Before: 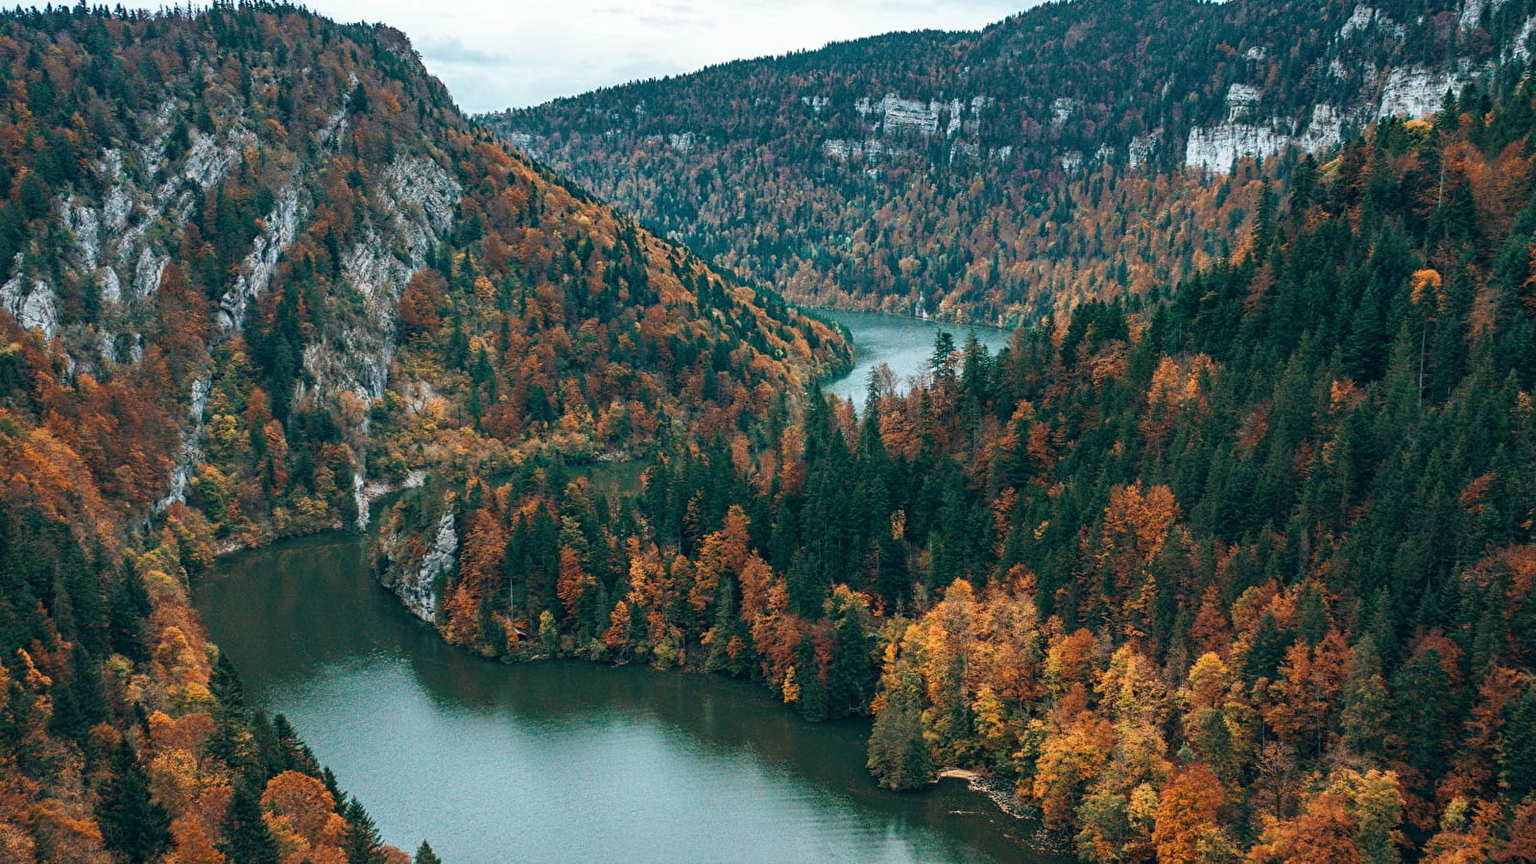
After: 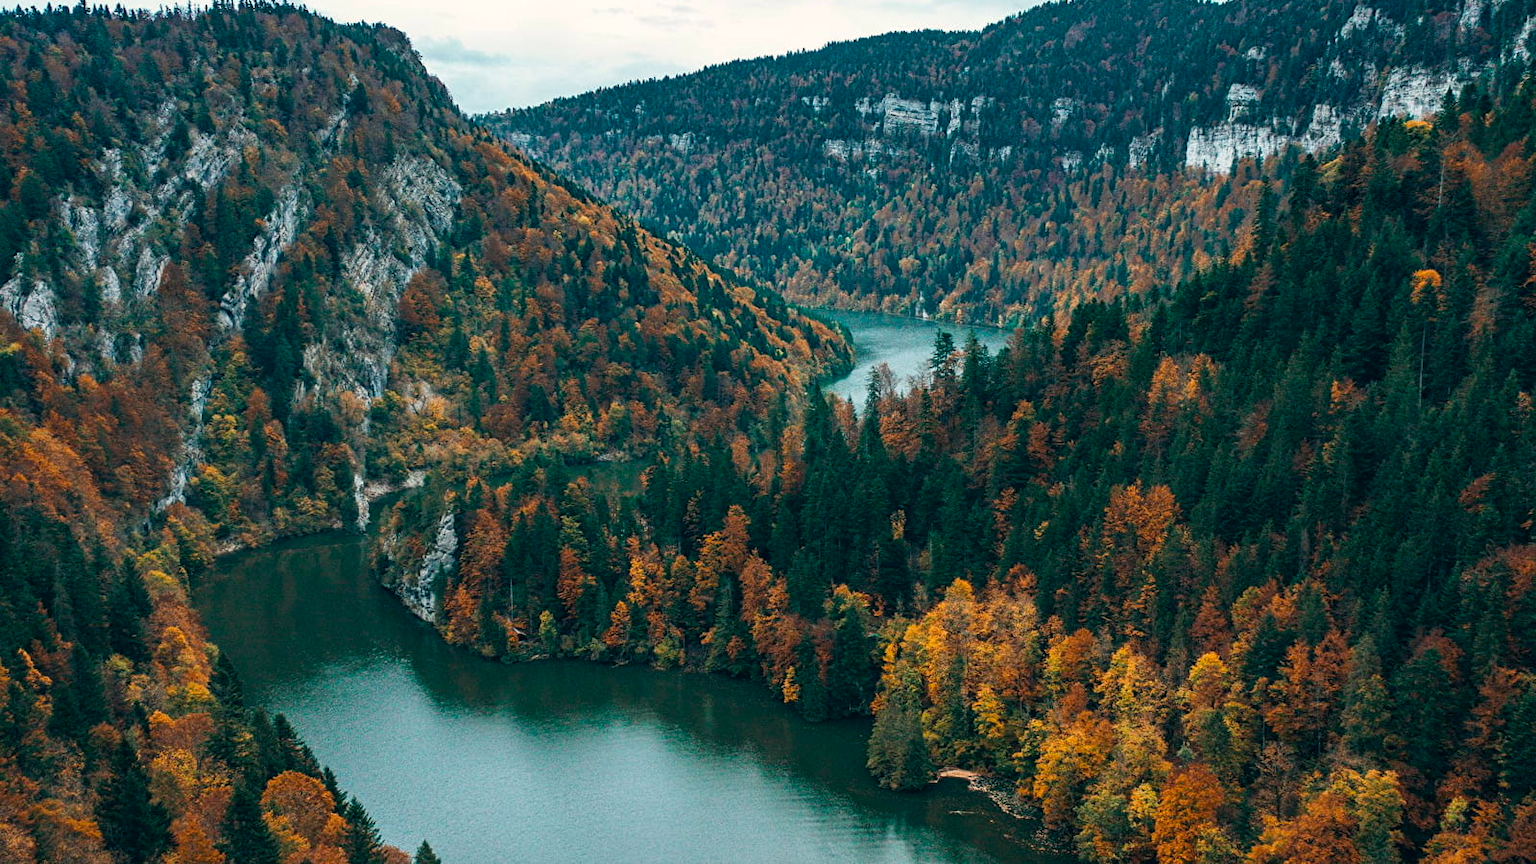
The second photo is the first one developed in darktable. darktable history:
color balance rgb: shadows lift › luminance -9.012%, power › luminance -7.611%, power › chroma 1.123%, power › hue 216.85°, highlights gain › chroma 2.178%, highlights gain › hue 75.16°, perceptual saturation grading › global saturation 19.815%
